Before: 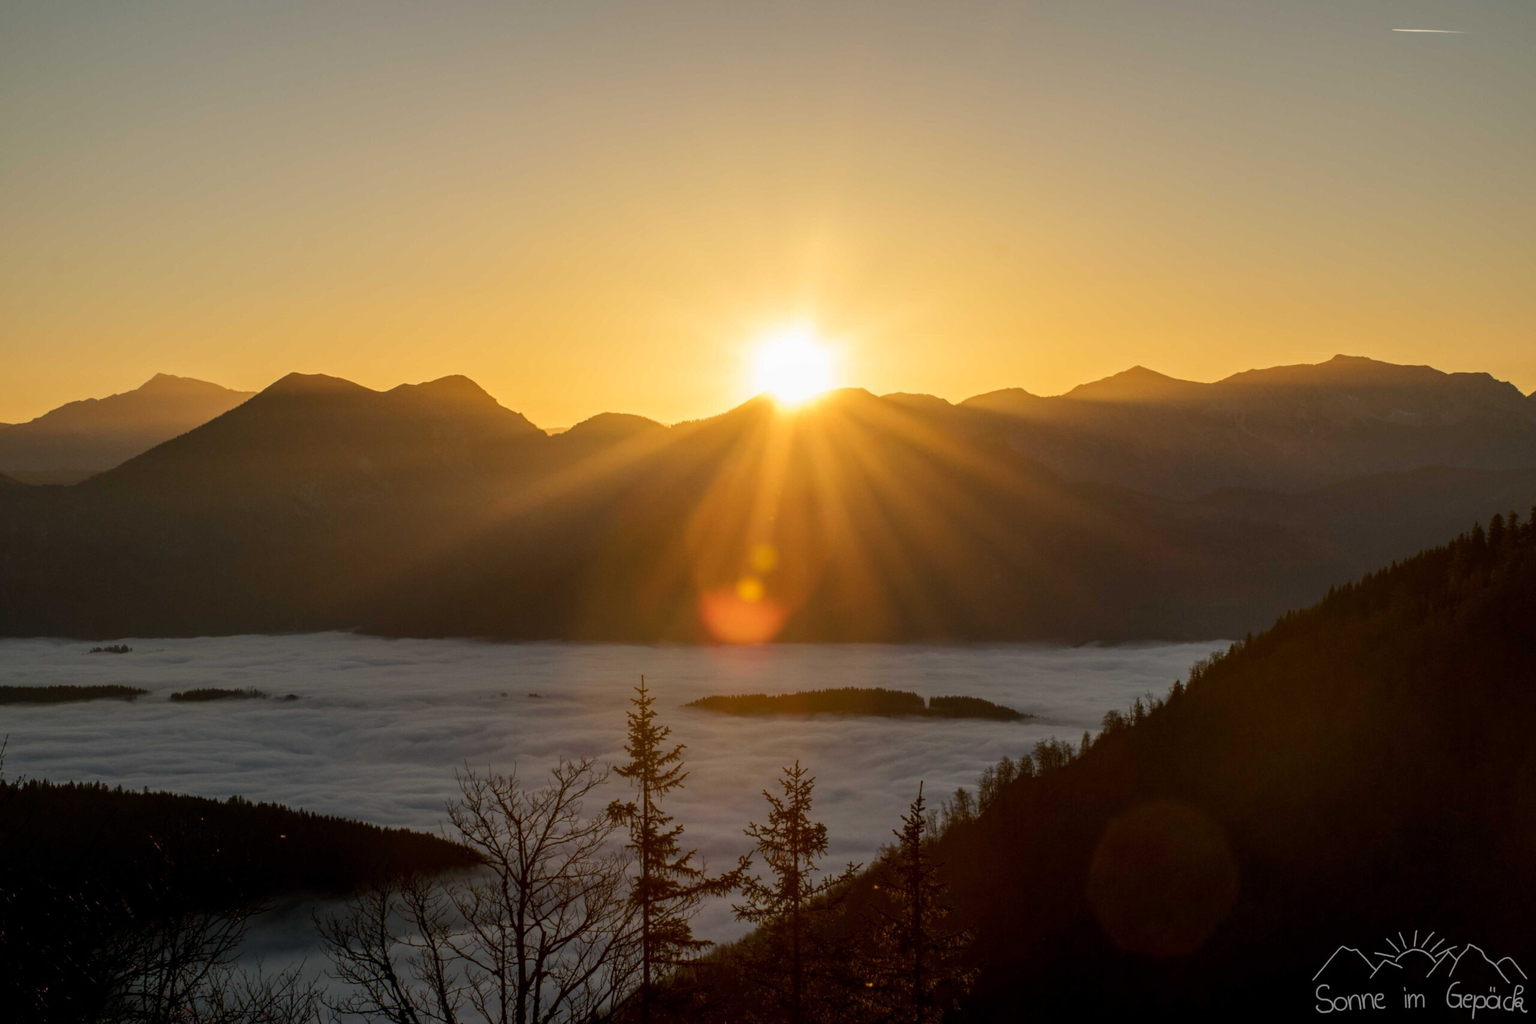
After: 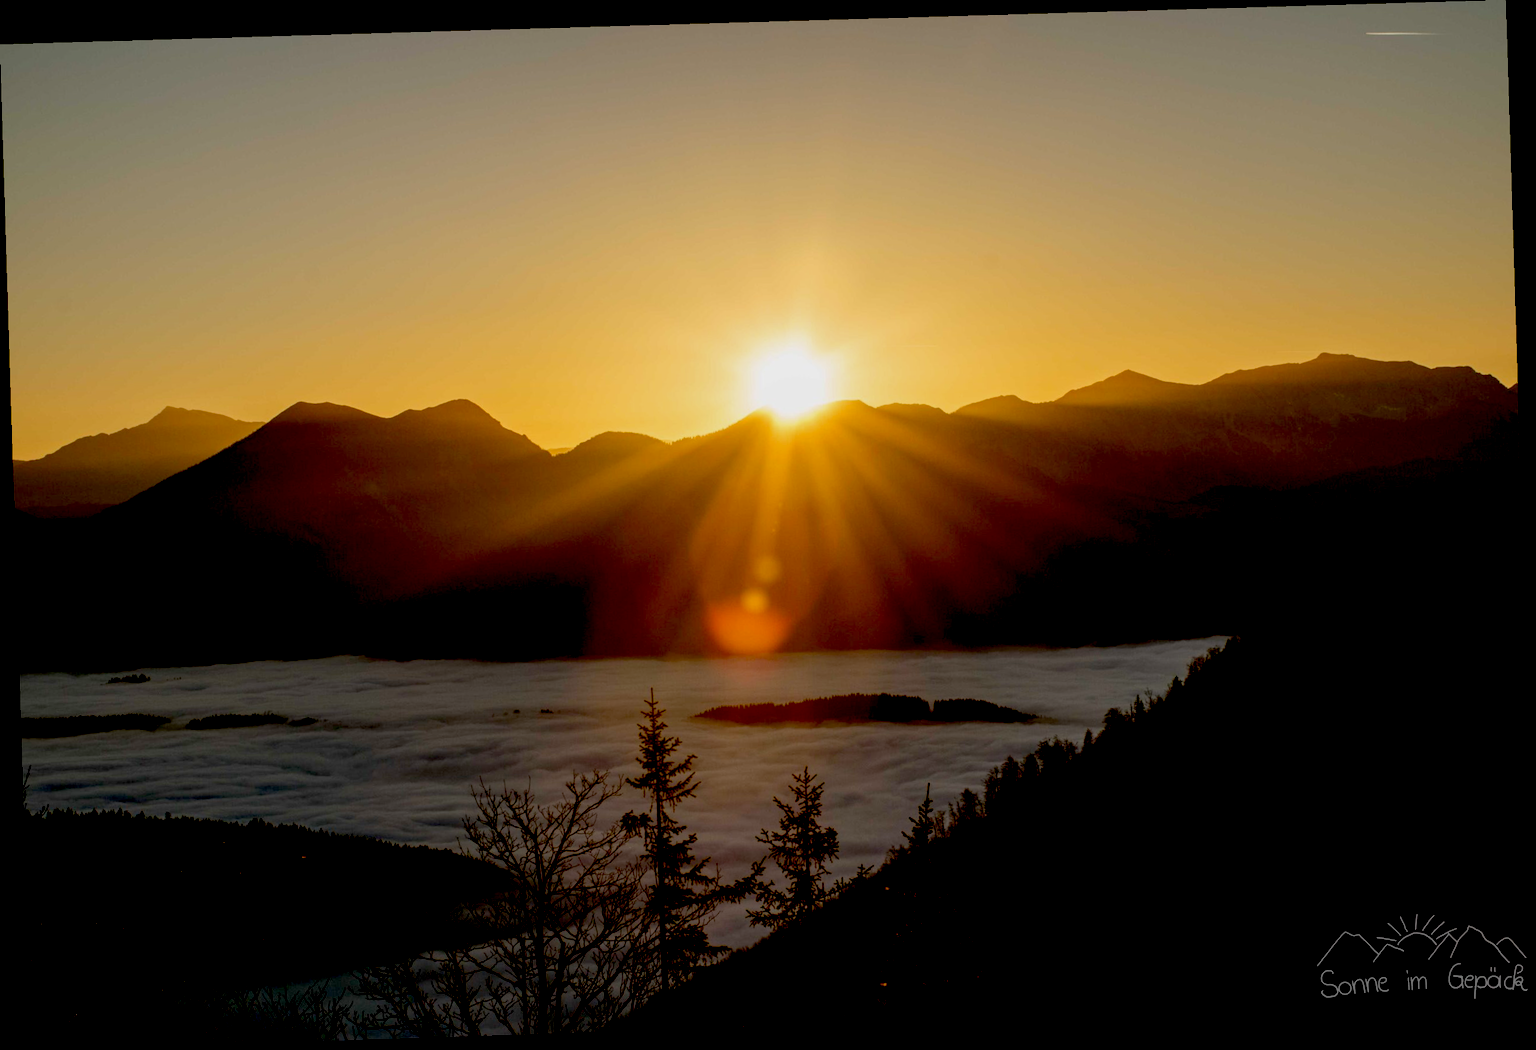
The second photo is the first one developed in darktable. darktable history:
rotate and perspective: rotation -1.77°, lens shift (horizontal) 0.004, automatic cropping off
exposure: black level correction 0.046, exposure -0.228 EV, compensate highlight preservation false
